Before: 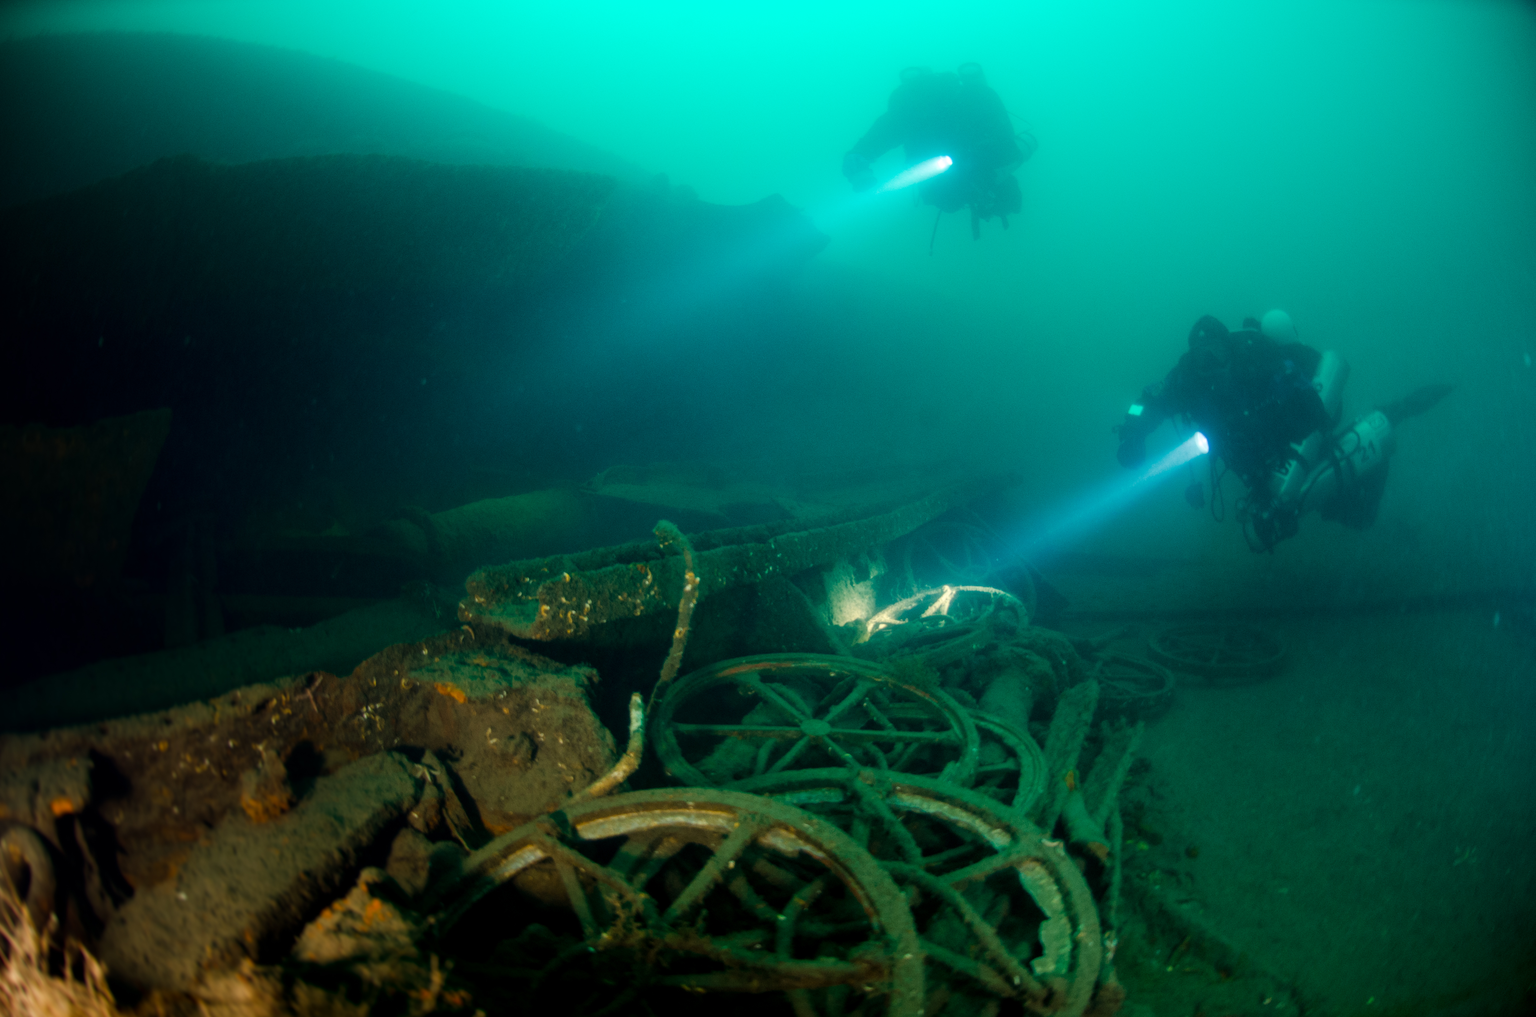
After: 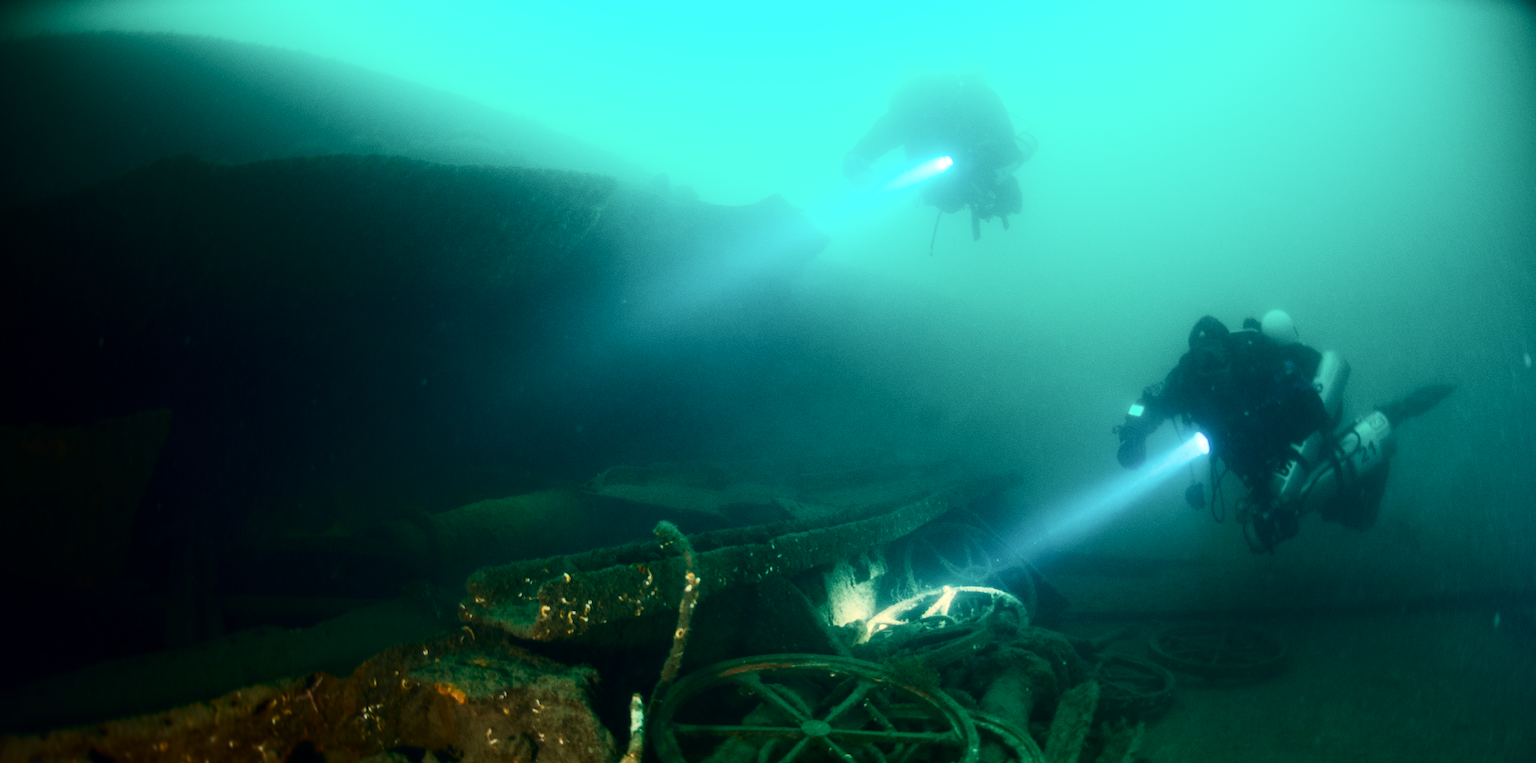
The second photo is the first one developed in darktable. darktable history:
contrast brightness saturation: contrast 0.39, brightness 0.1
crop: bottom 24.988%
